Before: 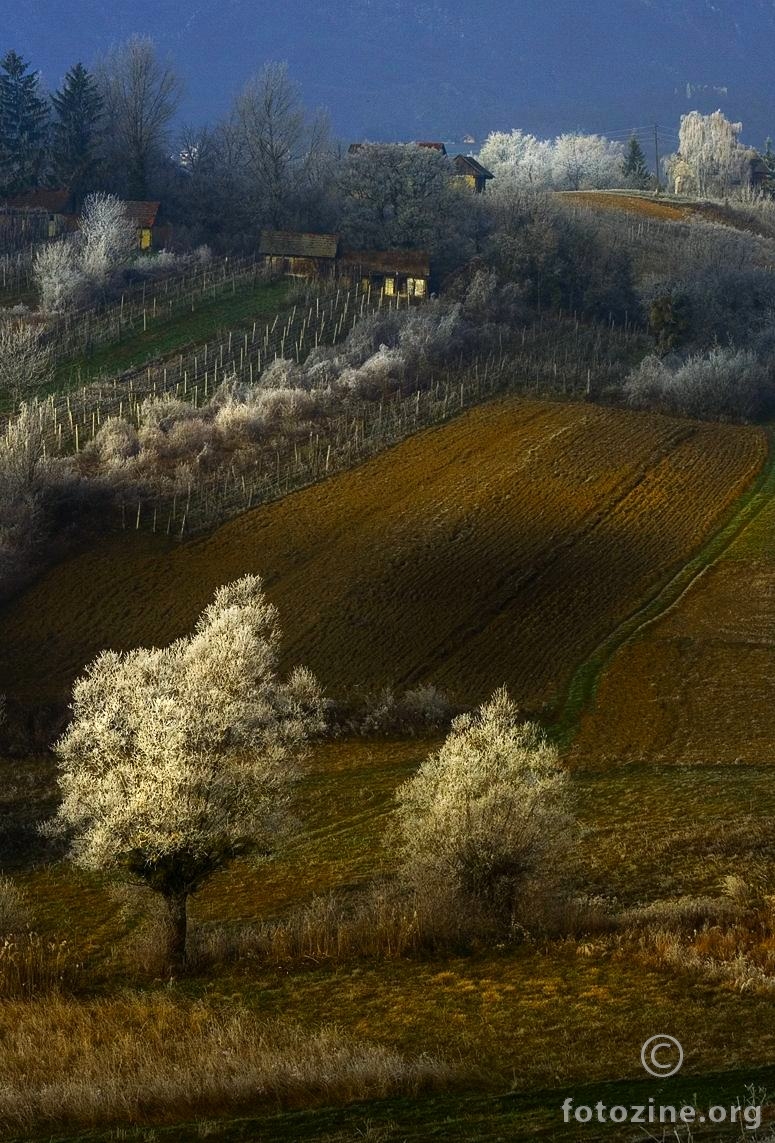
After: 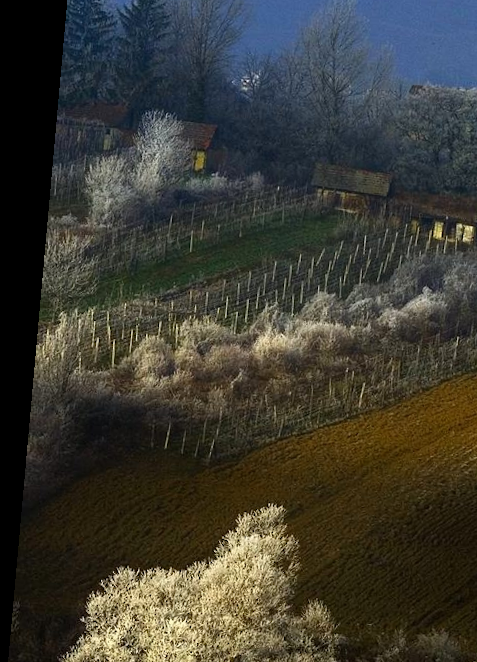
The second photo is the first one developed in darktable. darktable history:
crop and rotate: left 3.047%, top 7.509%, right 42.236%, bottom 37.598%
rotate and perspective: rotation 5.12°, automatic cropping off
